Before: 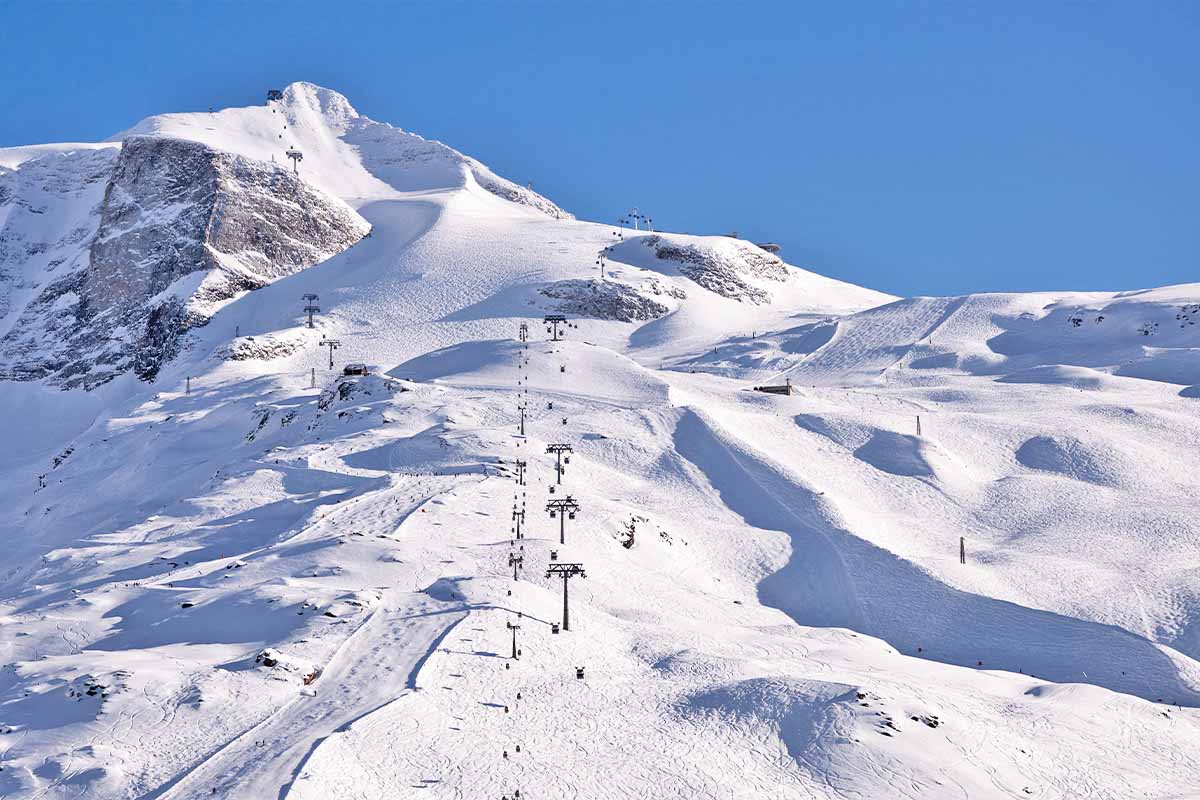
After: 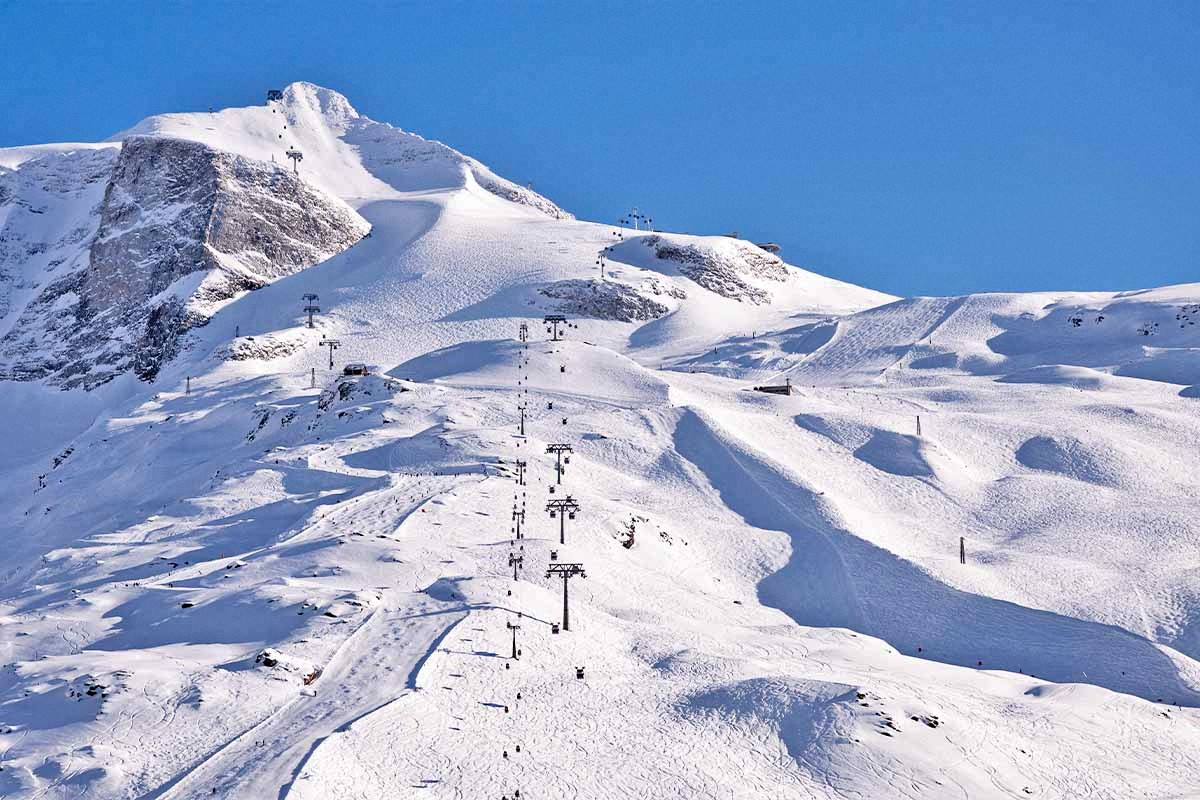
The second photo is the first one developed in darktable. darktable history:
haze removal: compatibility mode true, adaptive false
grain: coarseness 14.57 ISO, strength 8.8%
